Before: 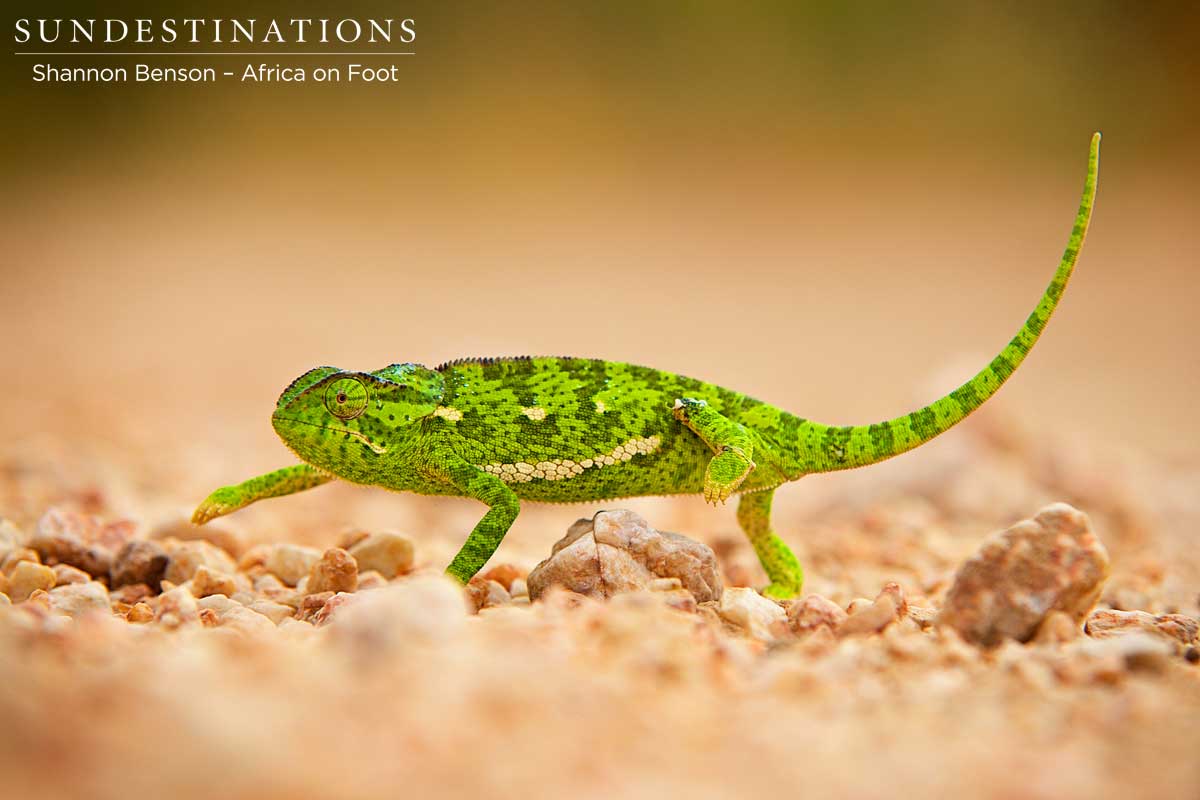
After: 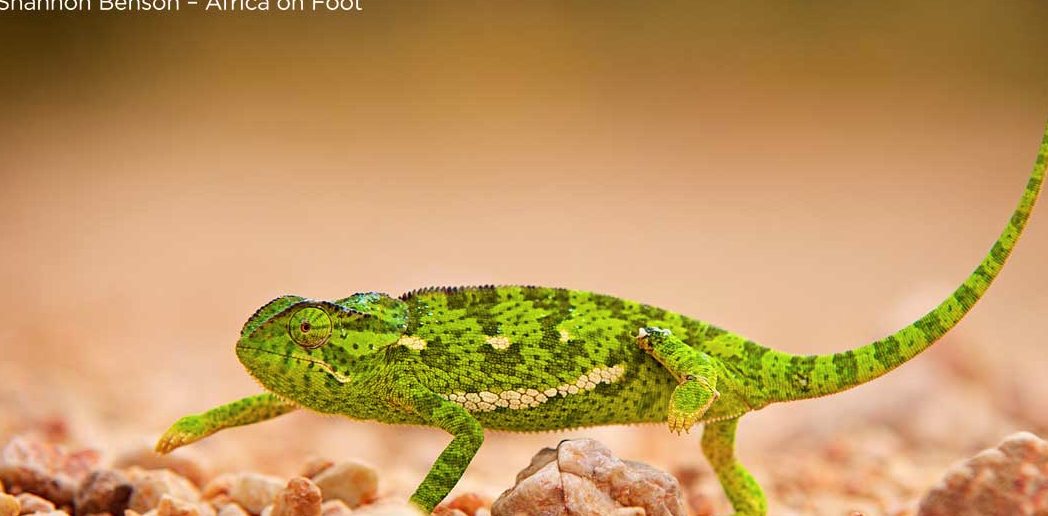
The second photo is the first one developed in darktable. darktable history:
crop: left 3.015%, top 8.969%, right 9.647%, bottom 26.457%
tone curve: curves: ch0 [(0, 0) (0.253, 0.237) (1, 1)]; ch1 [(0, 0) (0.401, 0.42) (0.442, 0.47) (0.491, 0.495) (0.511, 0.523) (0.557, 0.565) (0.66, 0.683) (1, 1)]; ch2 [(0, 0) (0.394, 0.413) (0.5, 0.5) (0.578, 0.568) (1, 1)], color space Lab, independent channels, preserve colors none
